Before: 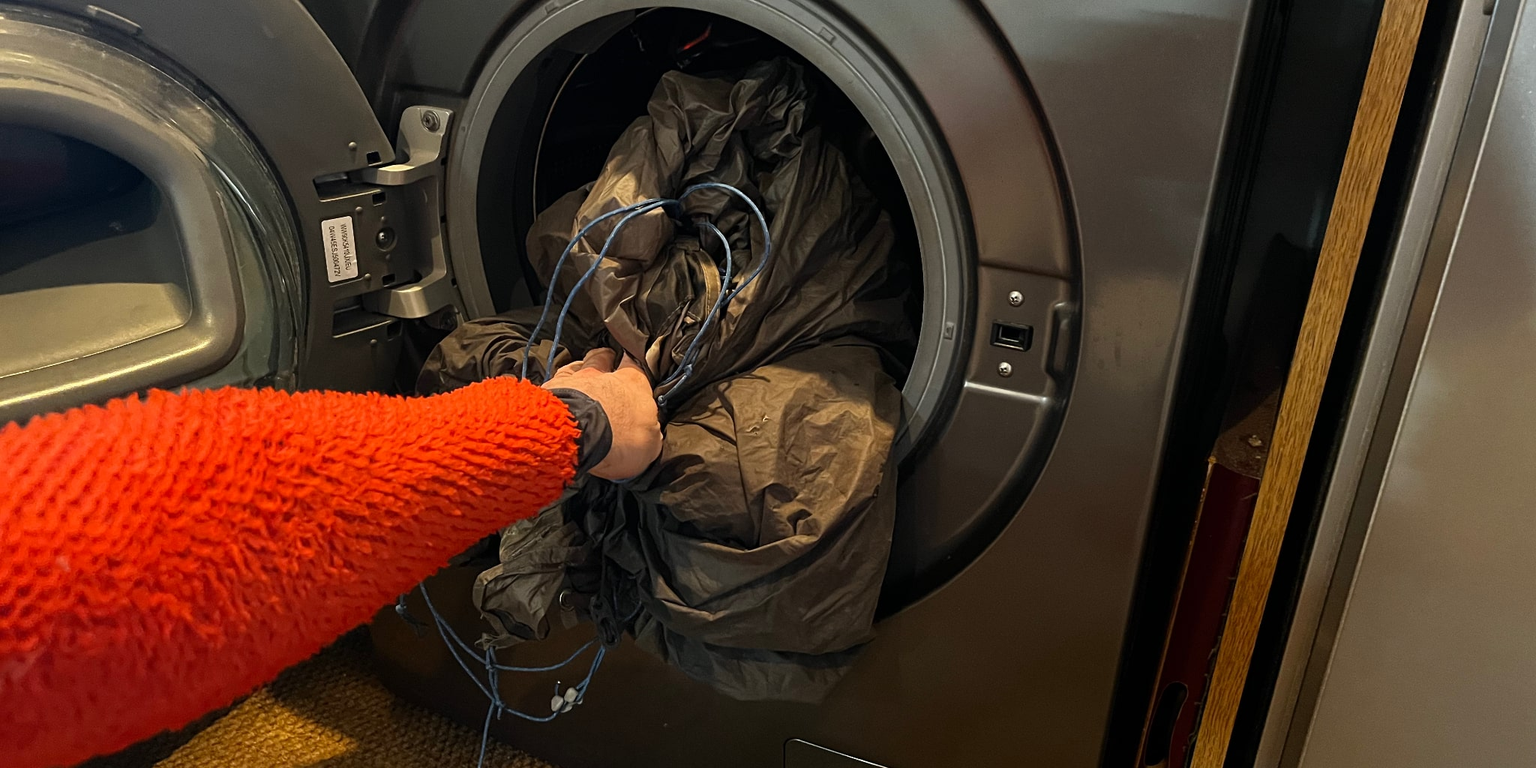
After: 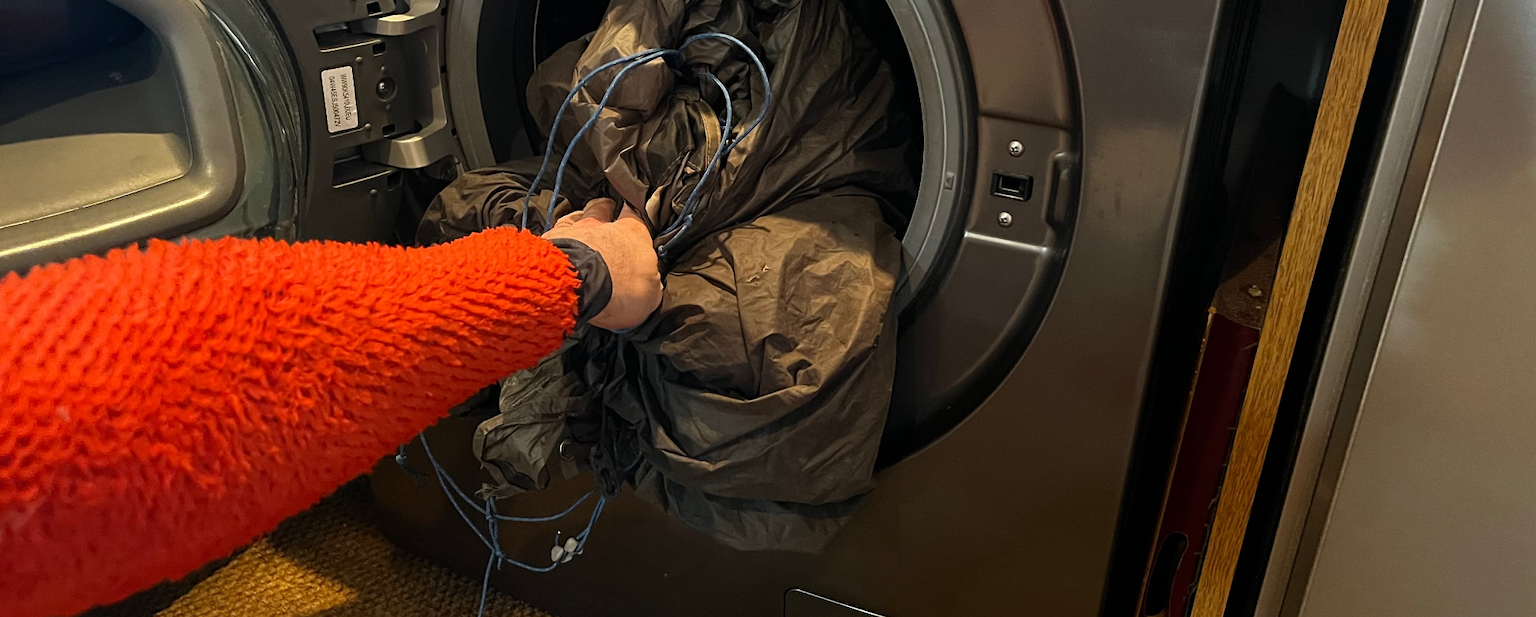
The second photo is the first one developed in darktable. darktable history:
crop and rotate: top 19.554%
